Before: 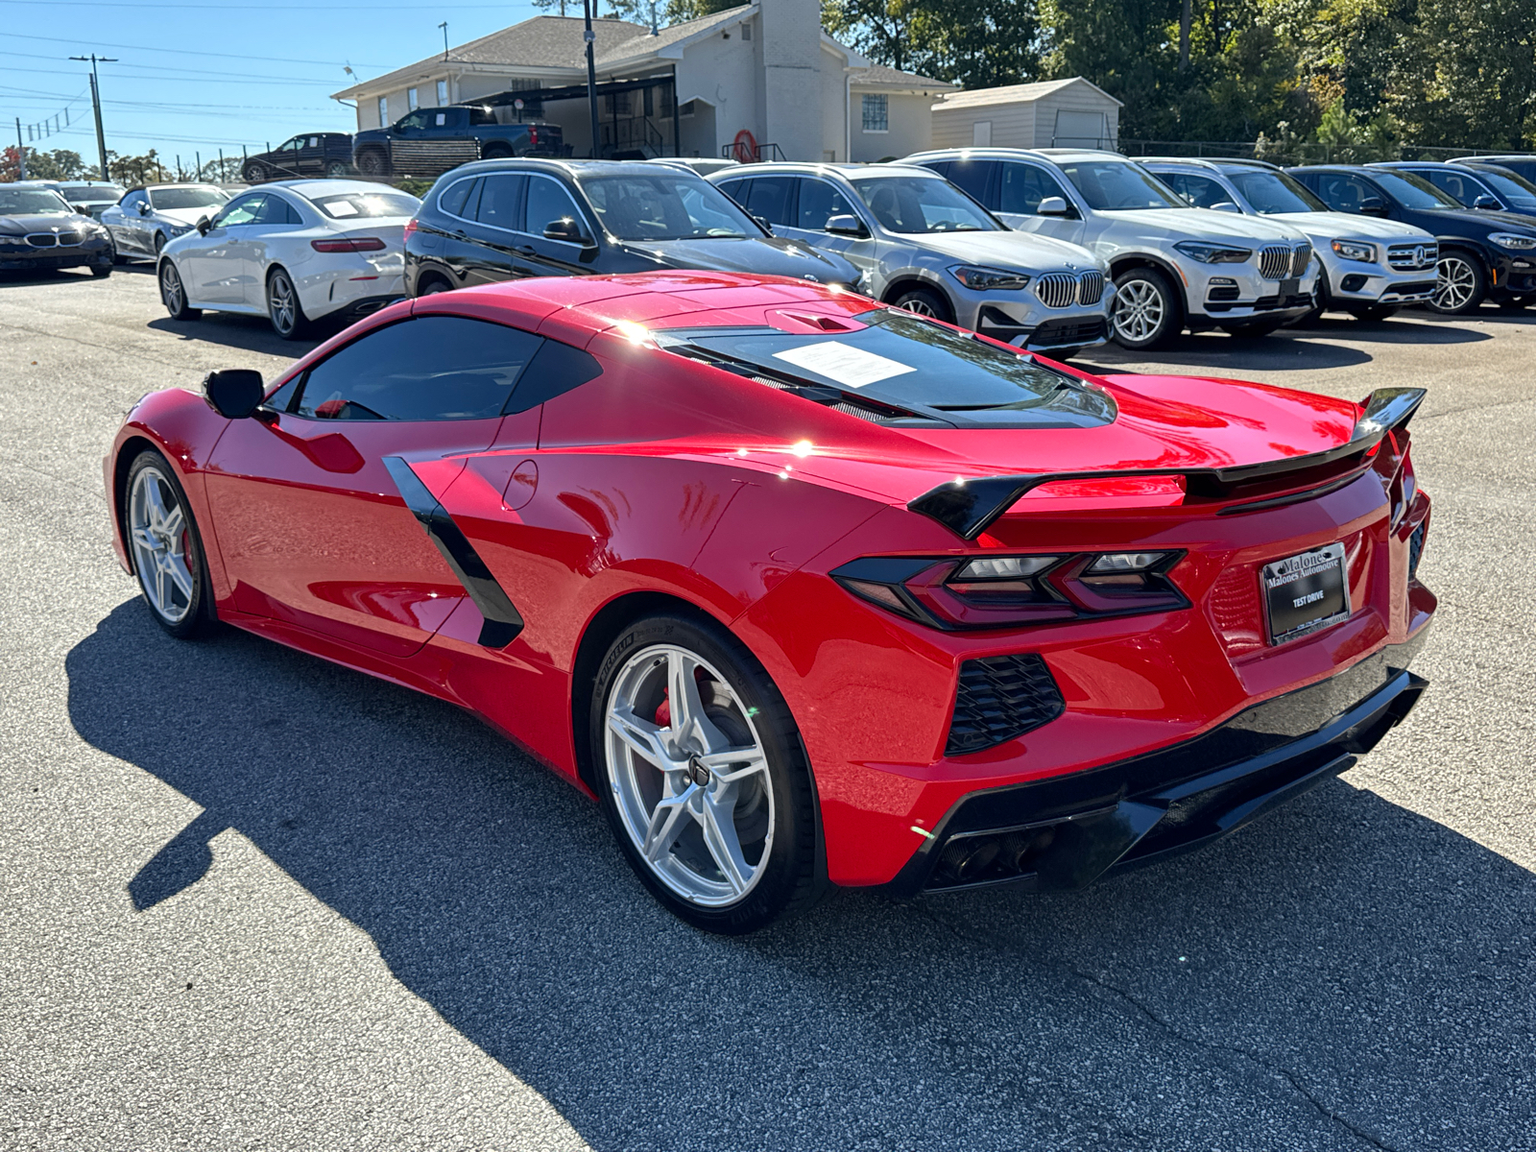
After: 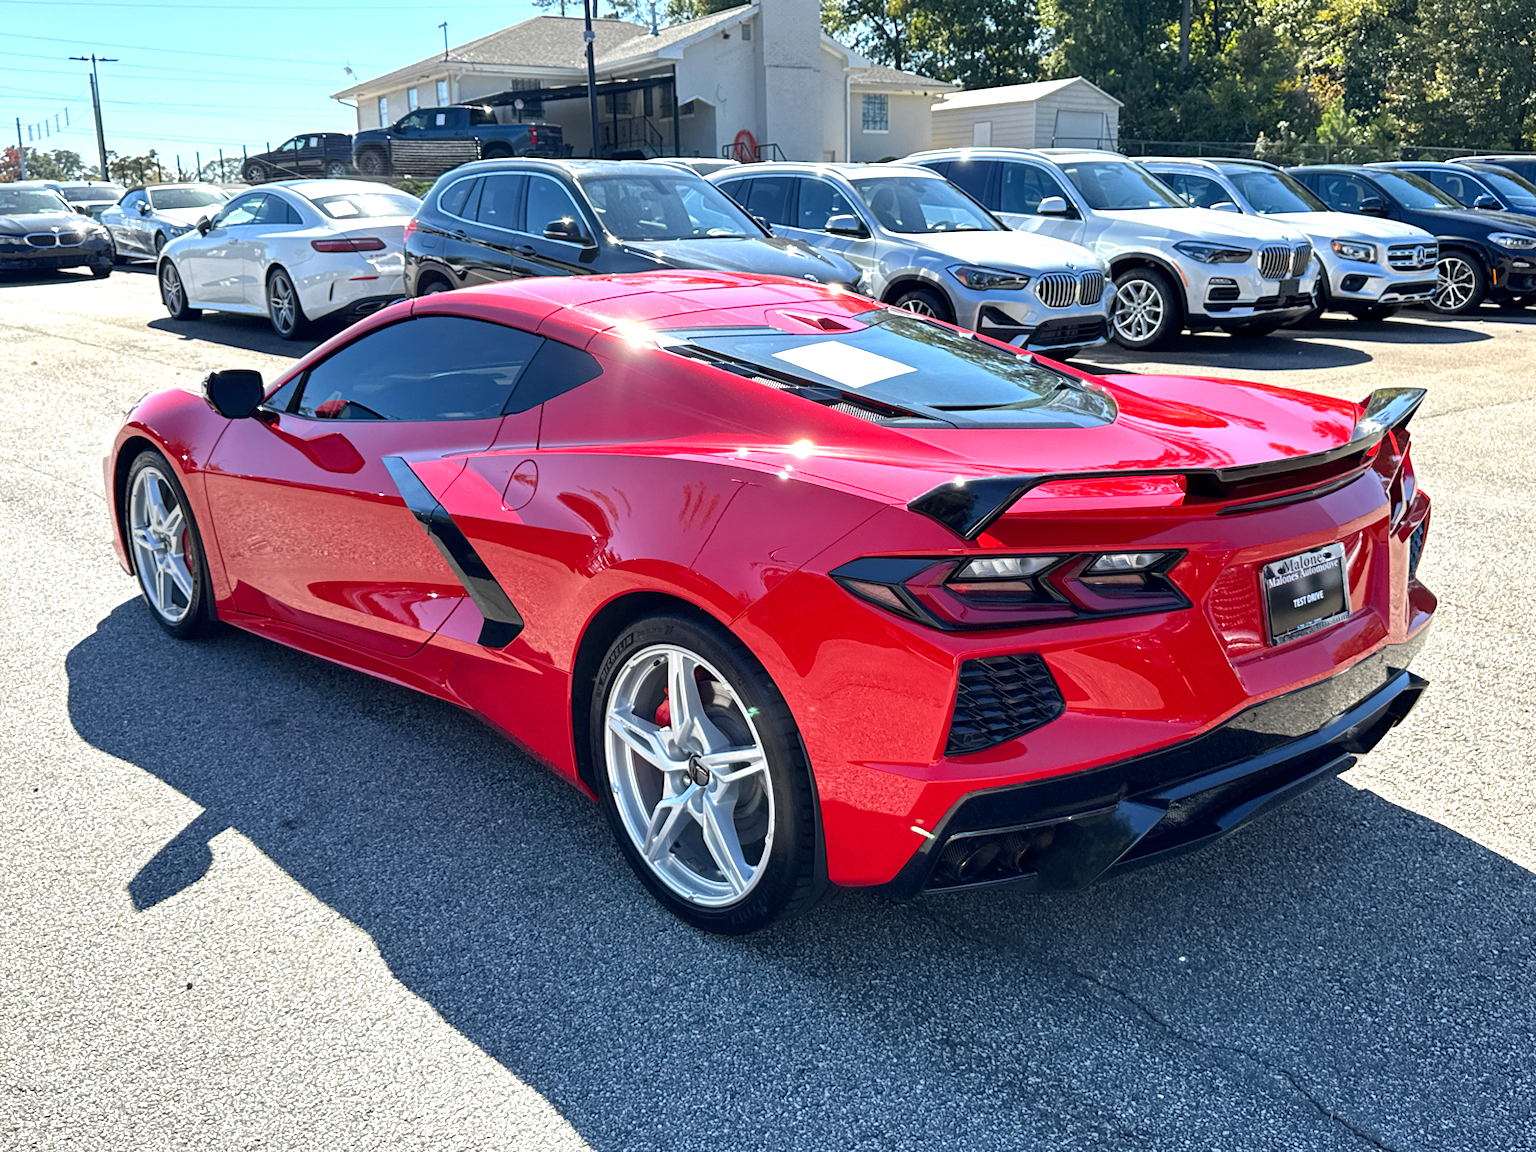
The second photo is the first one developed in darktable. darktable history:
exposure: exposure 0.694 EV, compensate highlight preservation false
